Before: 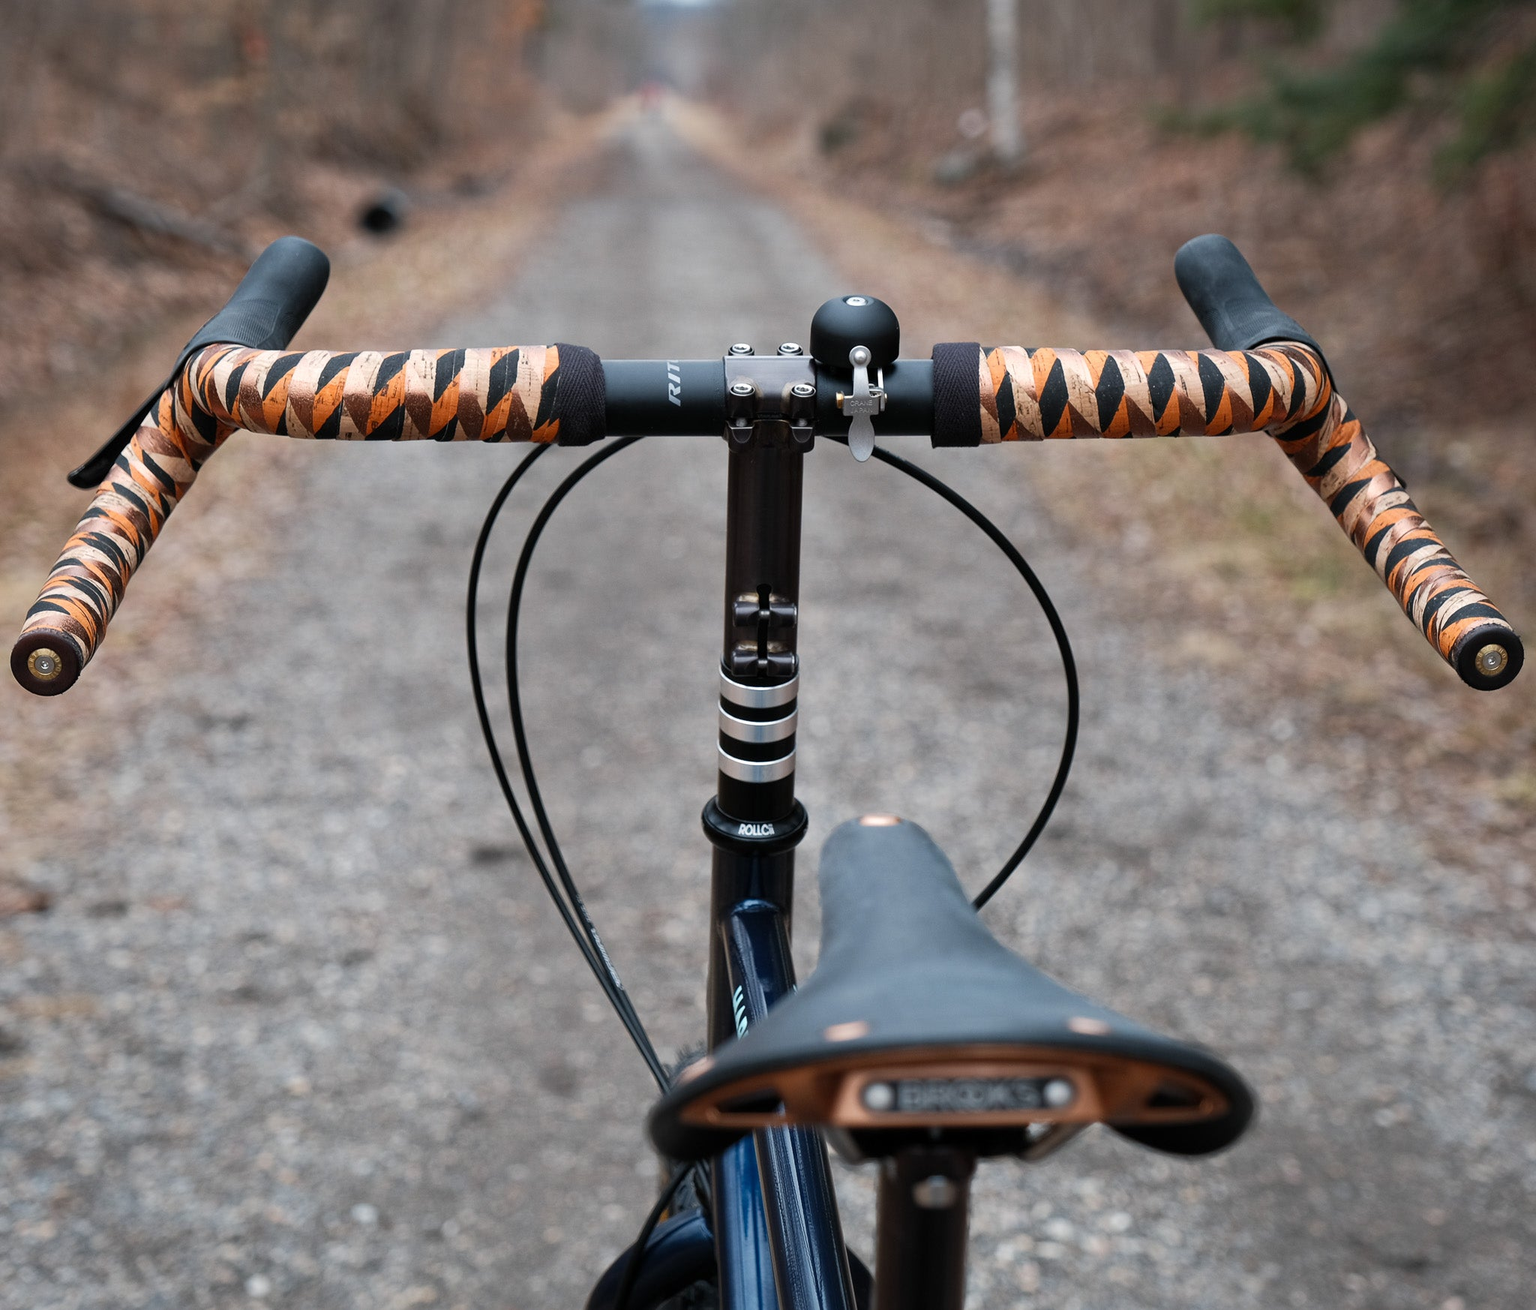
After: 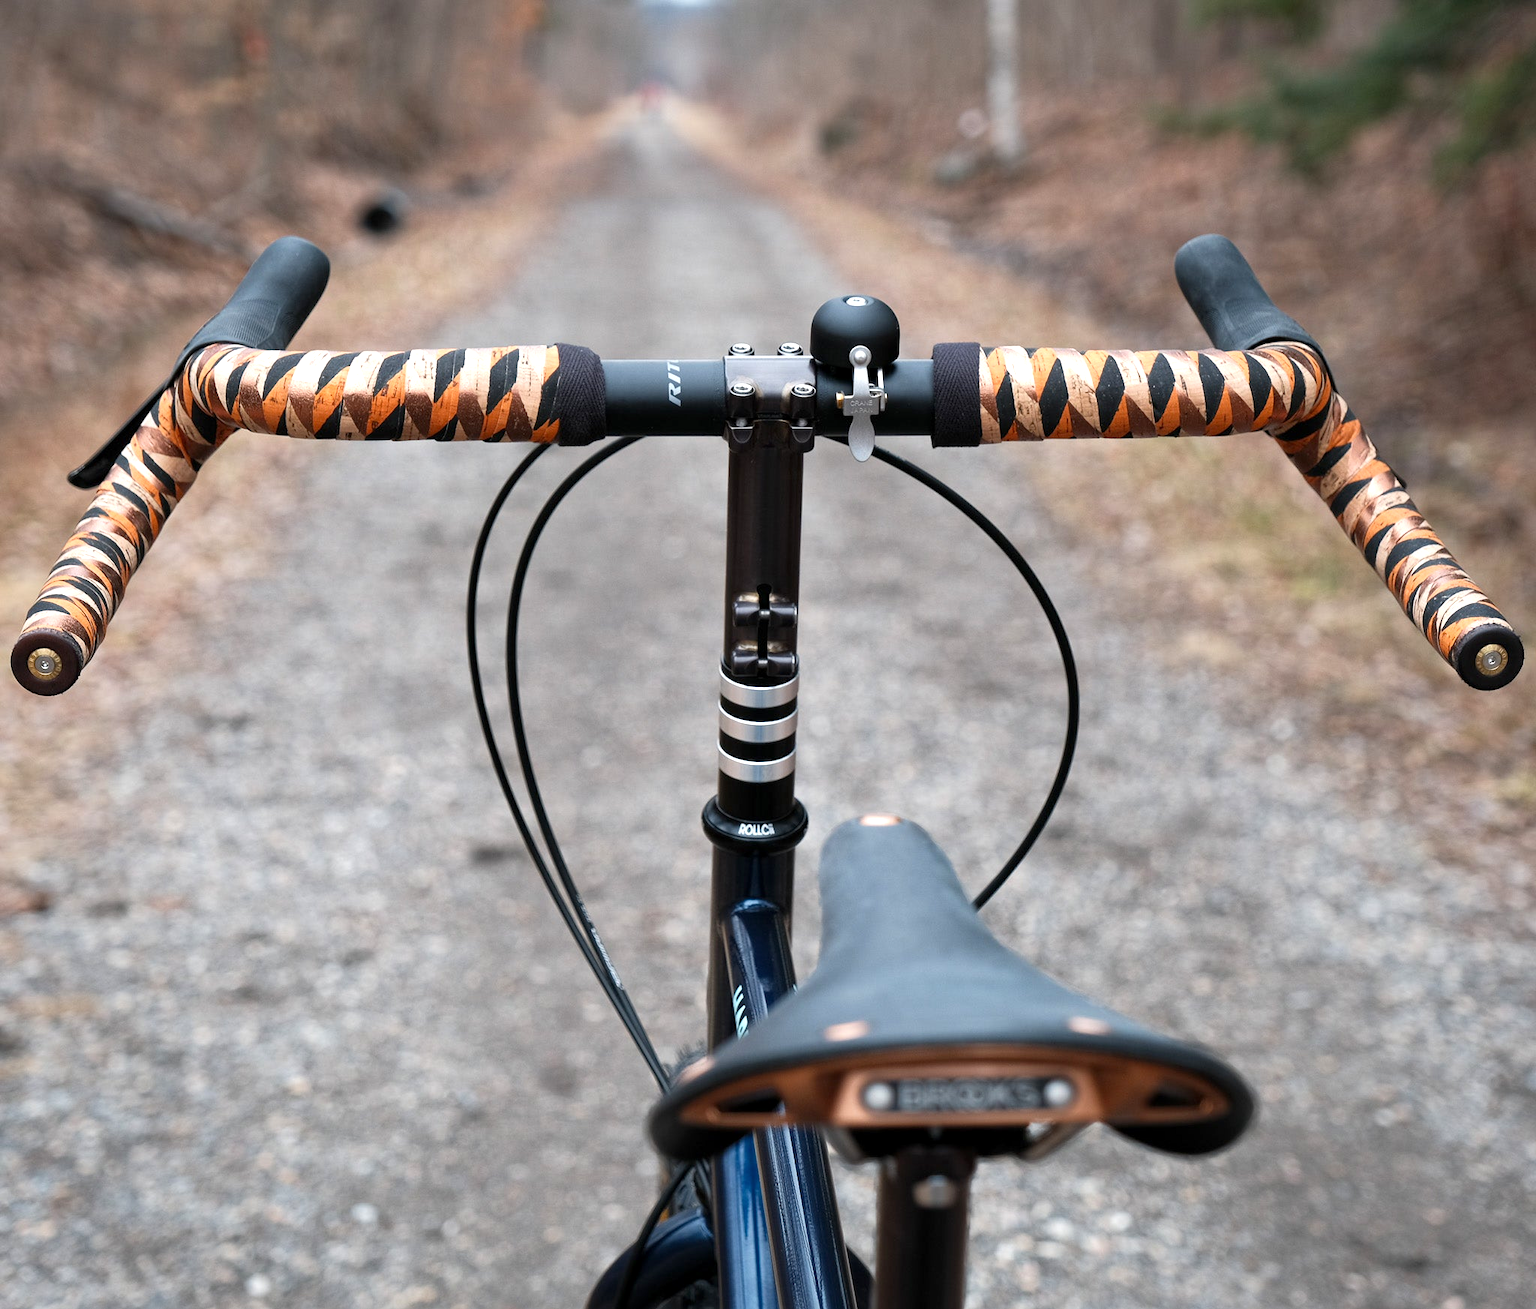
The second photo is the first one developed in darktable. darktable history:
exposure: black level correction 0.001, exposure 0.5 EV, compensate exposure bias true, compensate highlight preservation false
white balance: emerald 1
